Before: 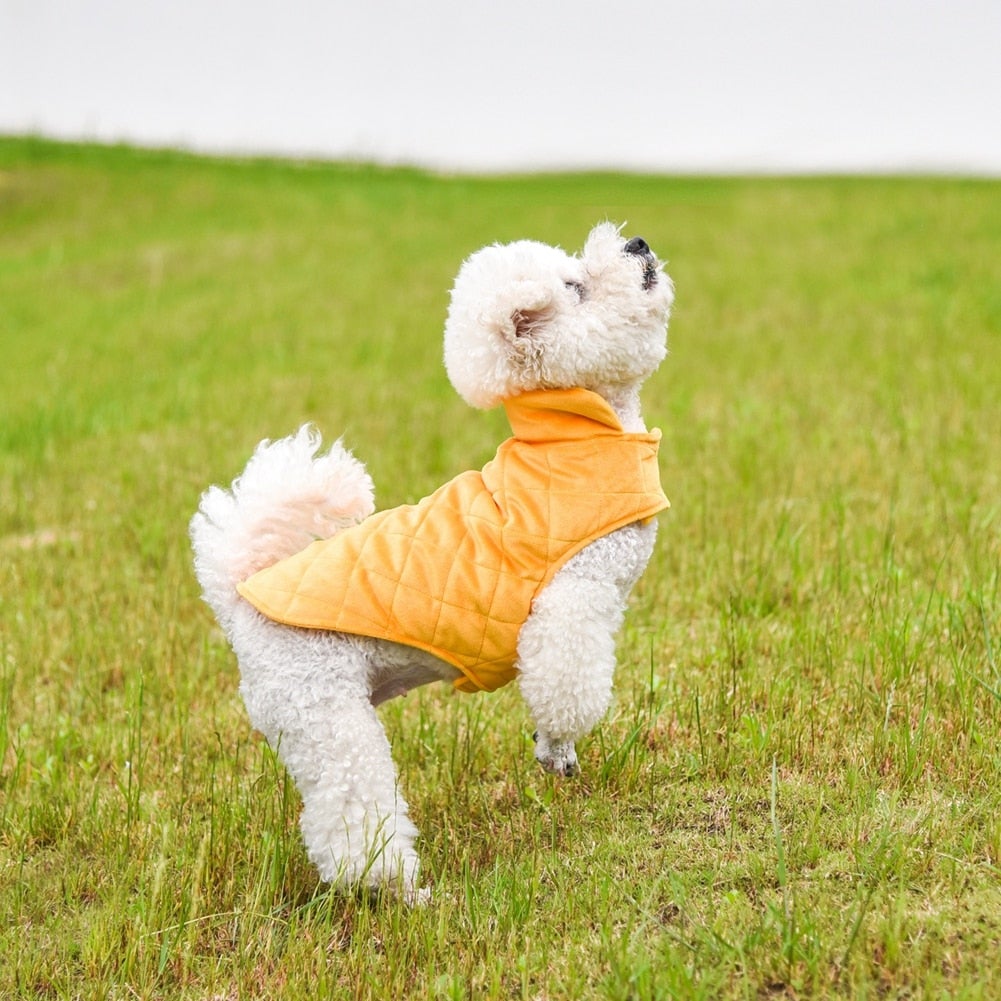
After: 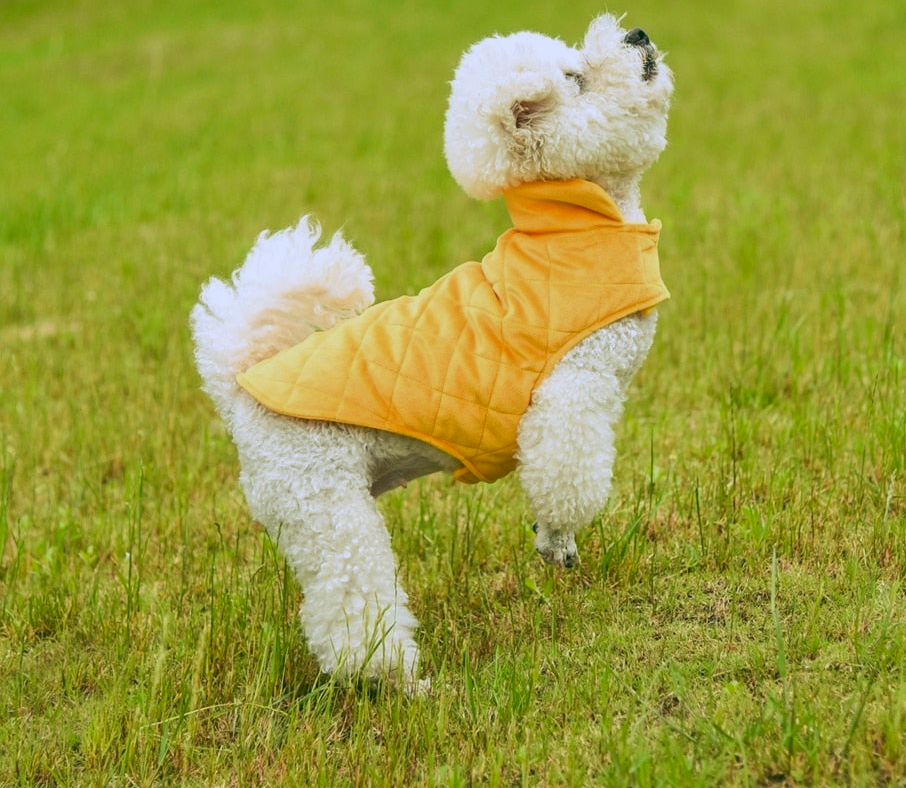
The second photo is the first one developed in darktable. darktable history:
crop: top 20.916%, right 9.437%, bottom 0.316%
rgb curve: curves: ch0 [(0.123, 0.061) (0.995, 0.887)]; ch1 [(0.06, 0.116) (1, 0.906)]; ch2 [(0, 0) (0.824, 0.69) (1, 1)], mode RGB, independent channels, compensate middle gray true
